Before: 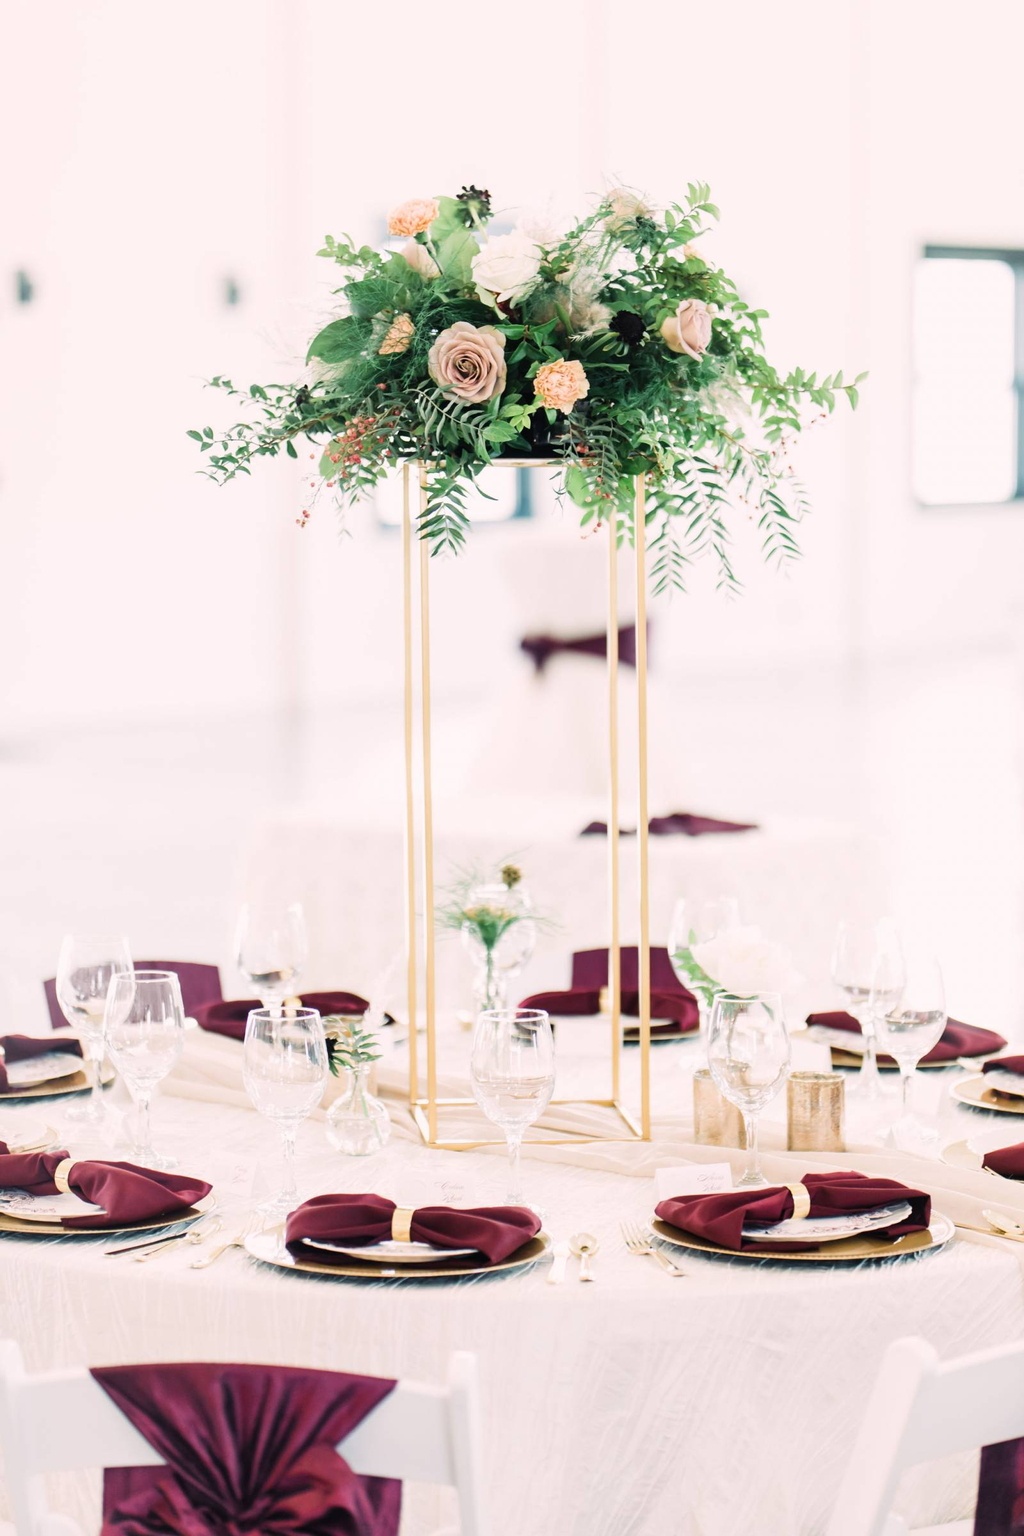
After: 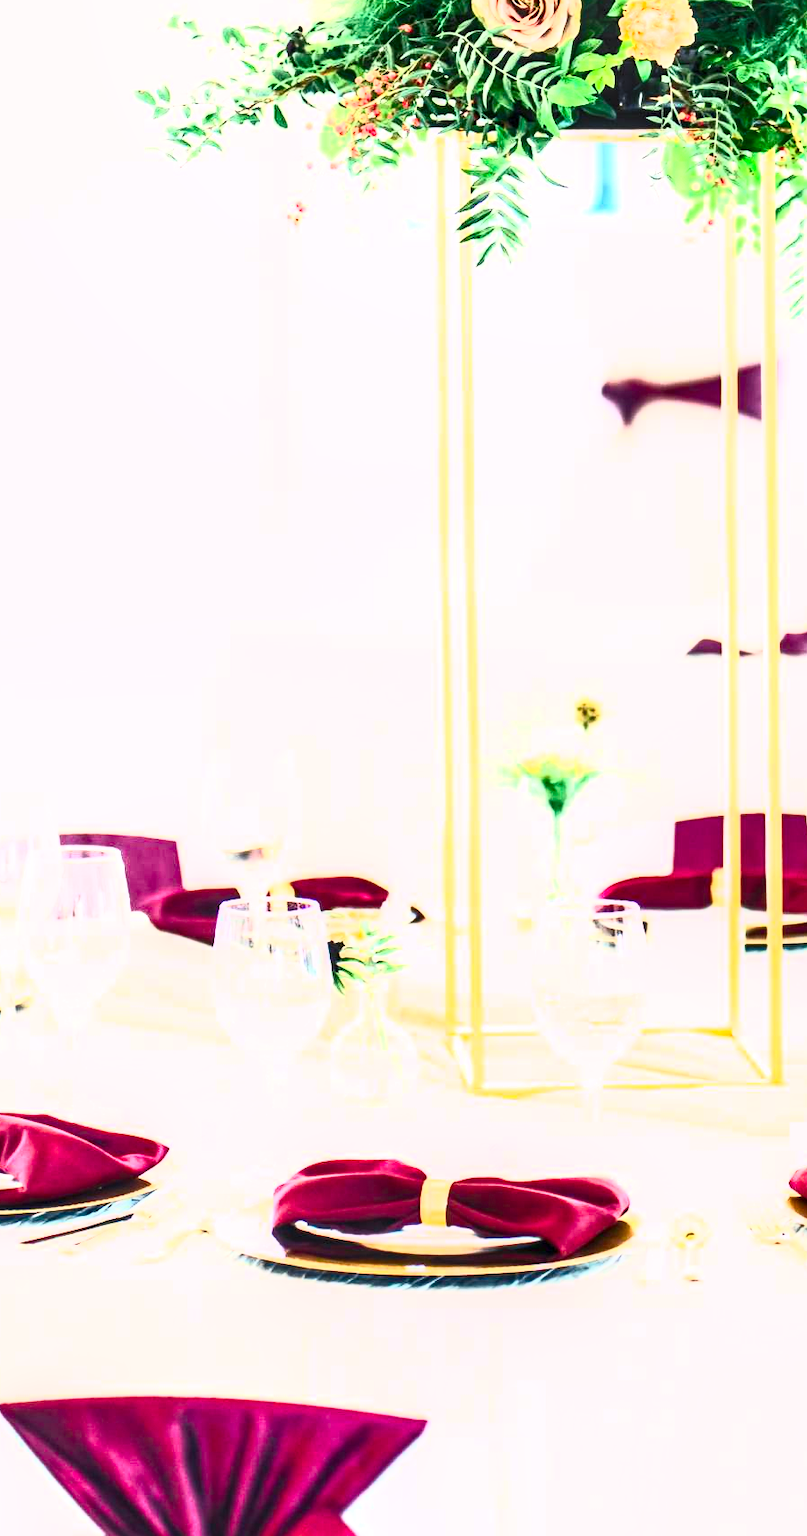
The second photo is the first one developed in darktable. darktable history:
contrast brightness saturation: contrast 1, brightness 1, saturation 1
local contrast: detail 160%
crop: left 8.966%, top 23.852%, right 34.699%, bottom 4.703%
